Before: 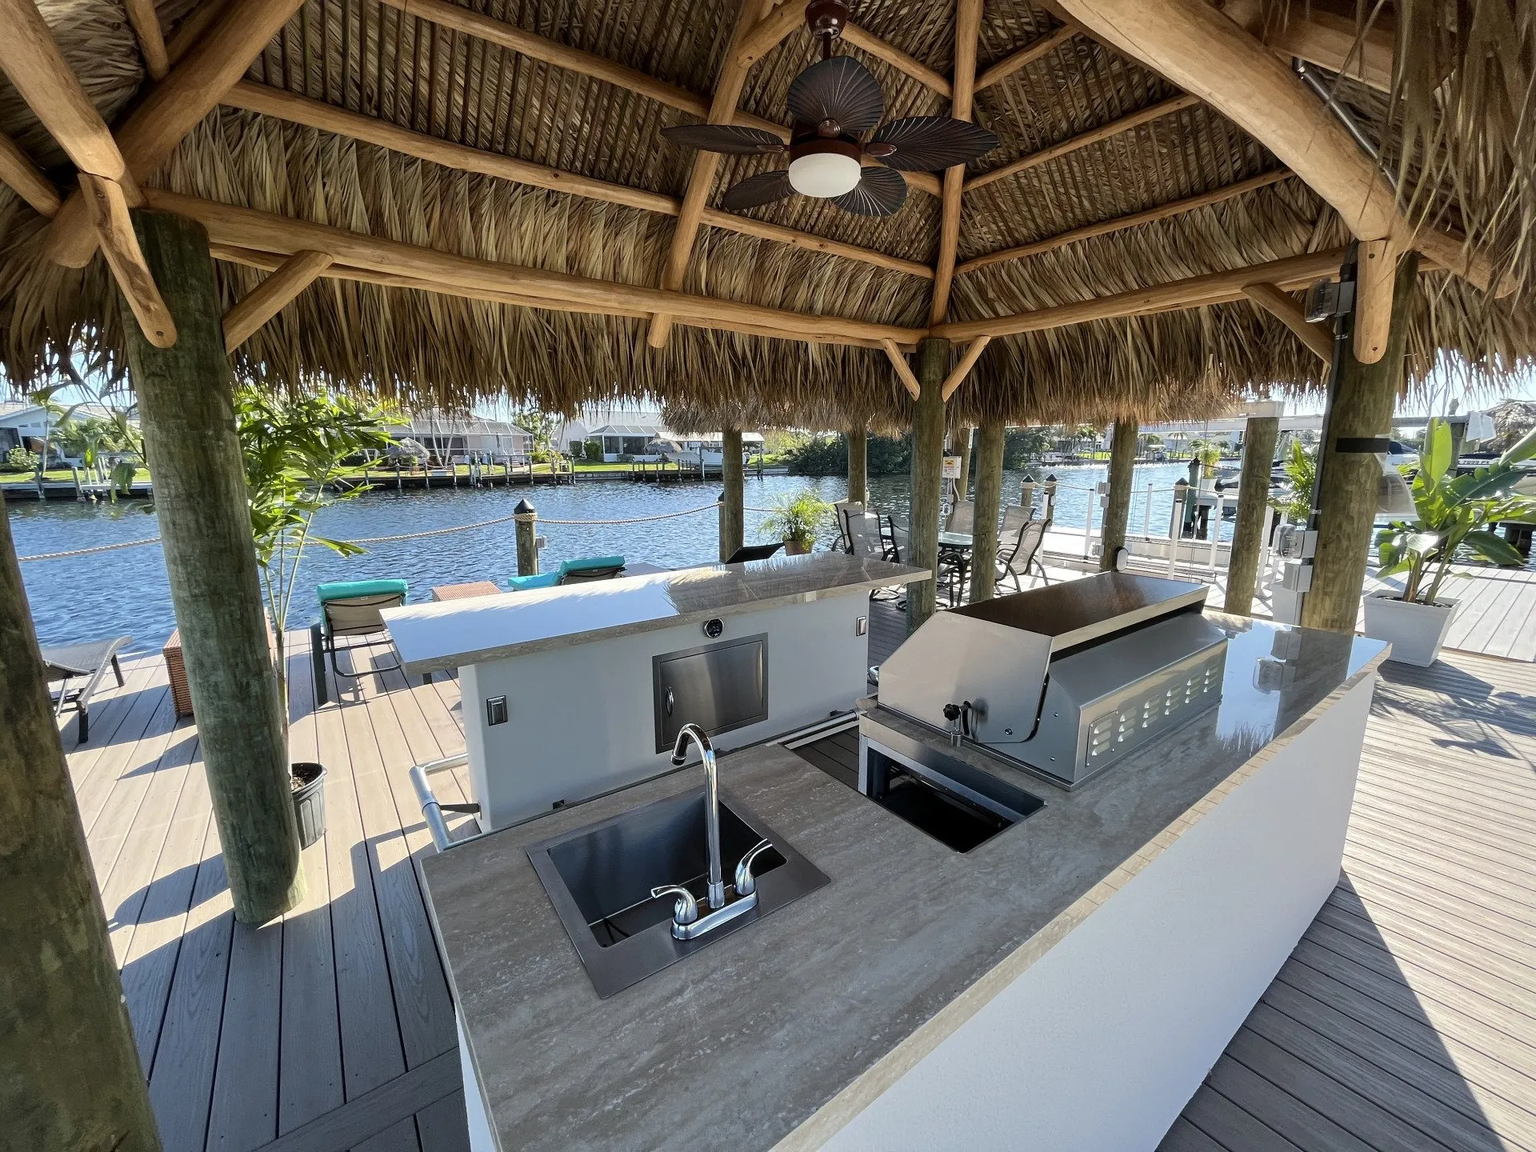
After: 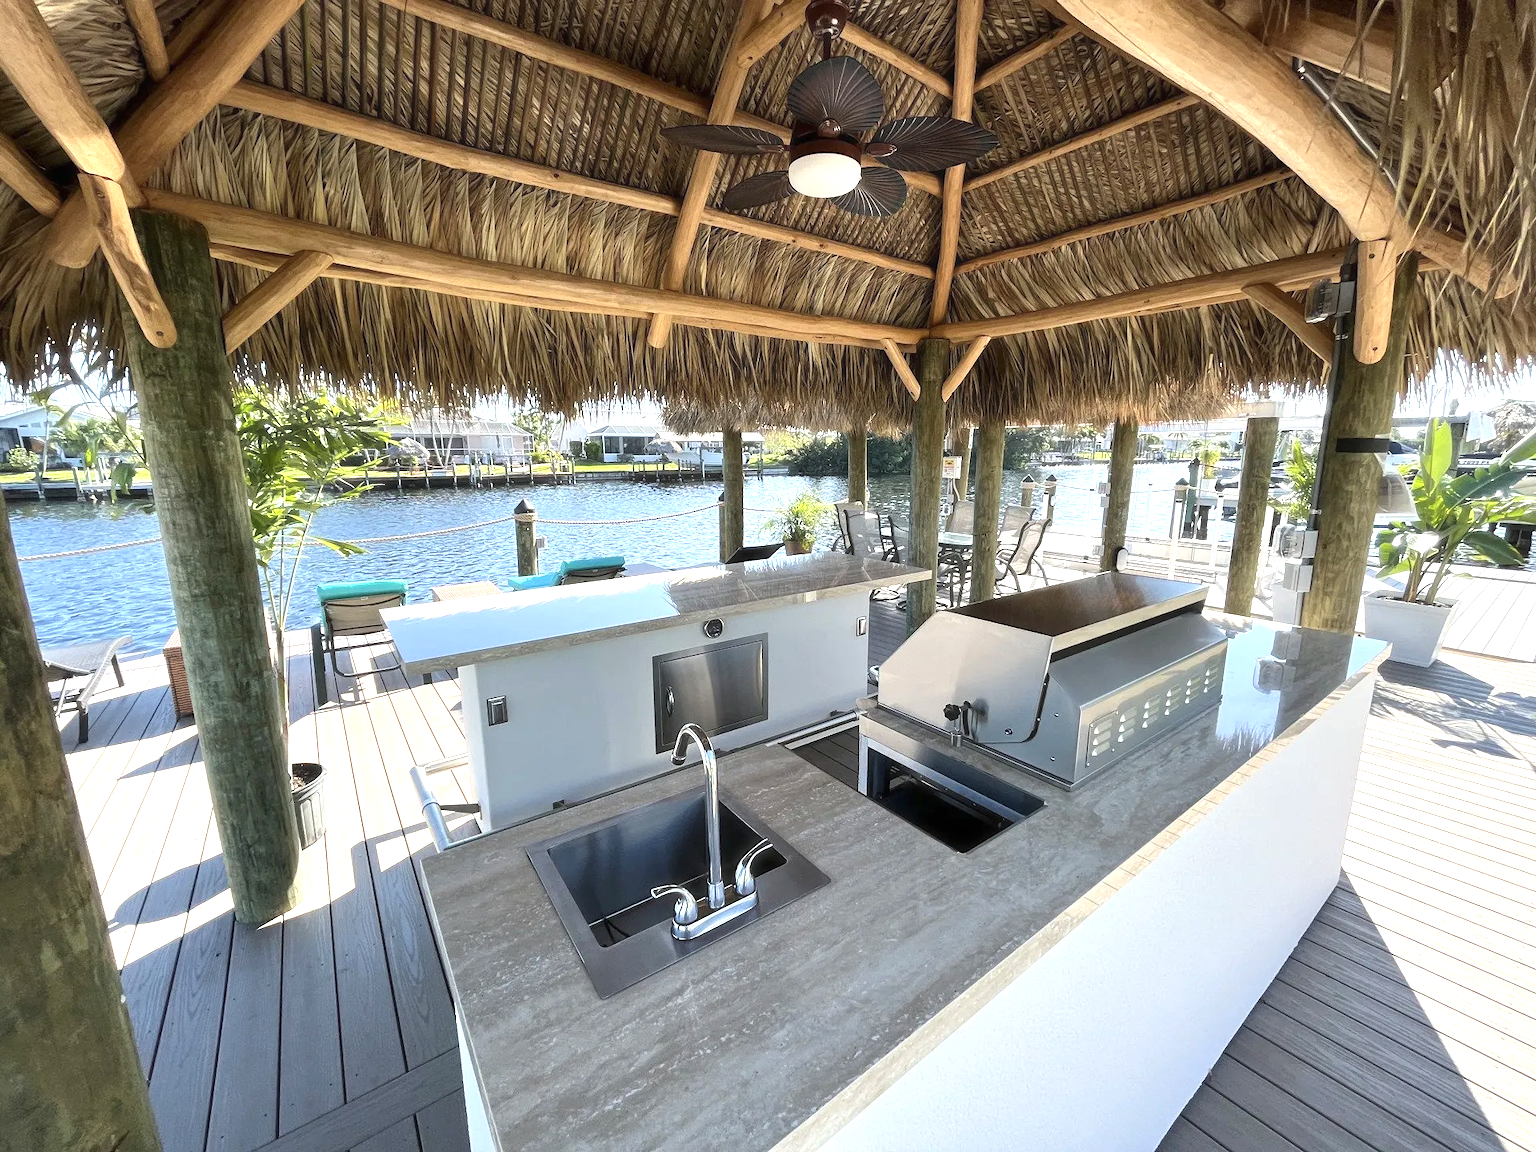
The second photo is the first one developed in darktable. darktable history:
exposure: black level correction 0, exposure 0.877 EV, compensate exposure bias true, compensate highlight preservation false
haze removal: strength -0.05
